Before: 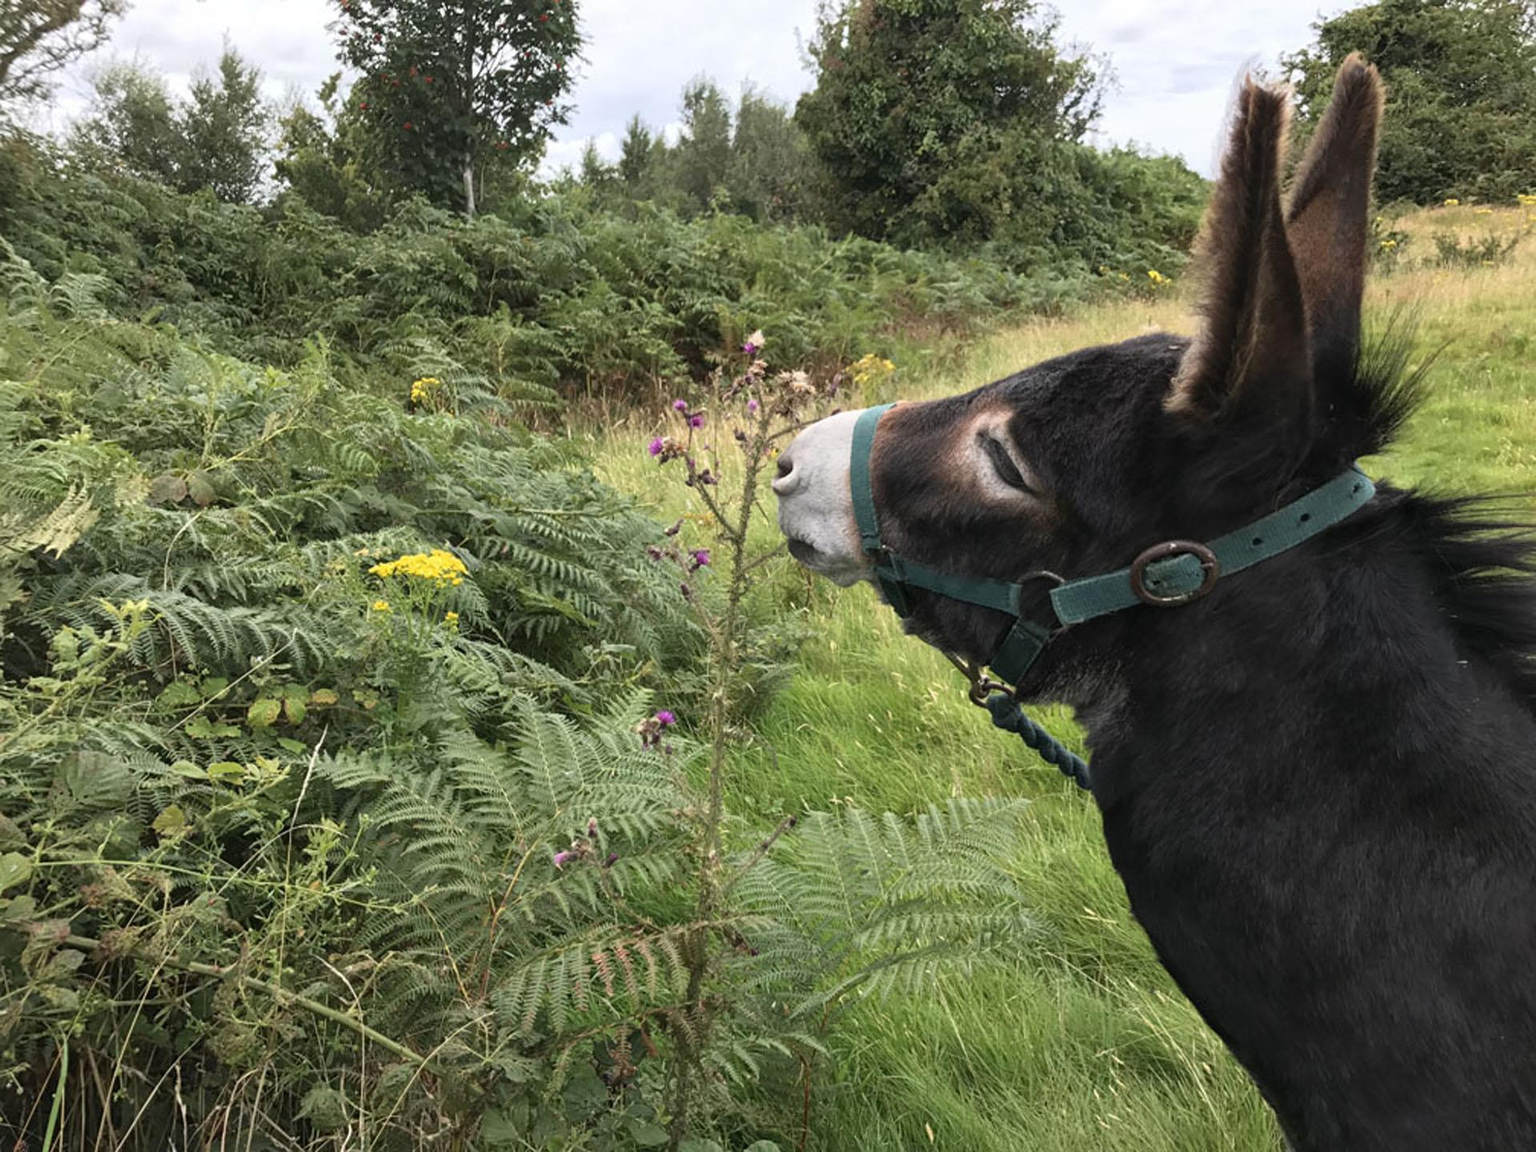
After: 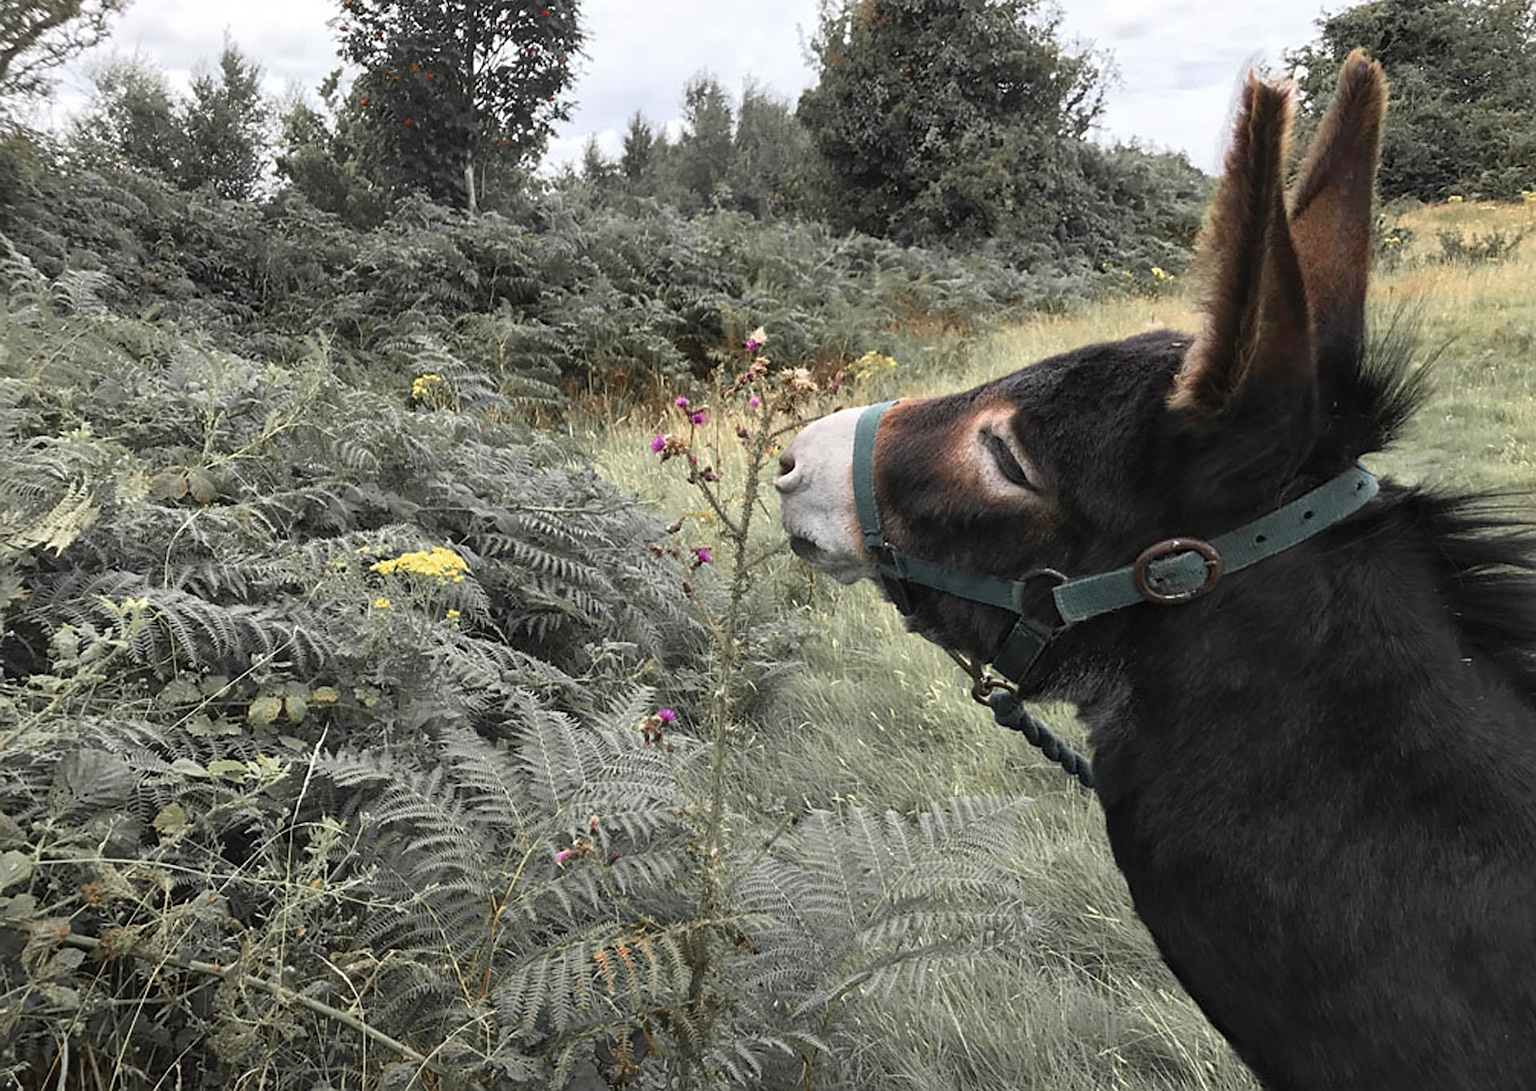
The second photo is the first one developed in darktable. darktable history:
sharpen: radius 1.876, amount 0.393, threshold 1.564
crop: top 0.38%, right 0.257%, bottom 5.07%
color zones: curves: ch1 [(0, 0.679) (0.143, 0.647) (0.286, 0.261) (0.378, -0.011) (0.571, 0.396) (0.714, 0.399) (0.857, 0.406) (1, 0.679)]
